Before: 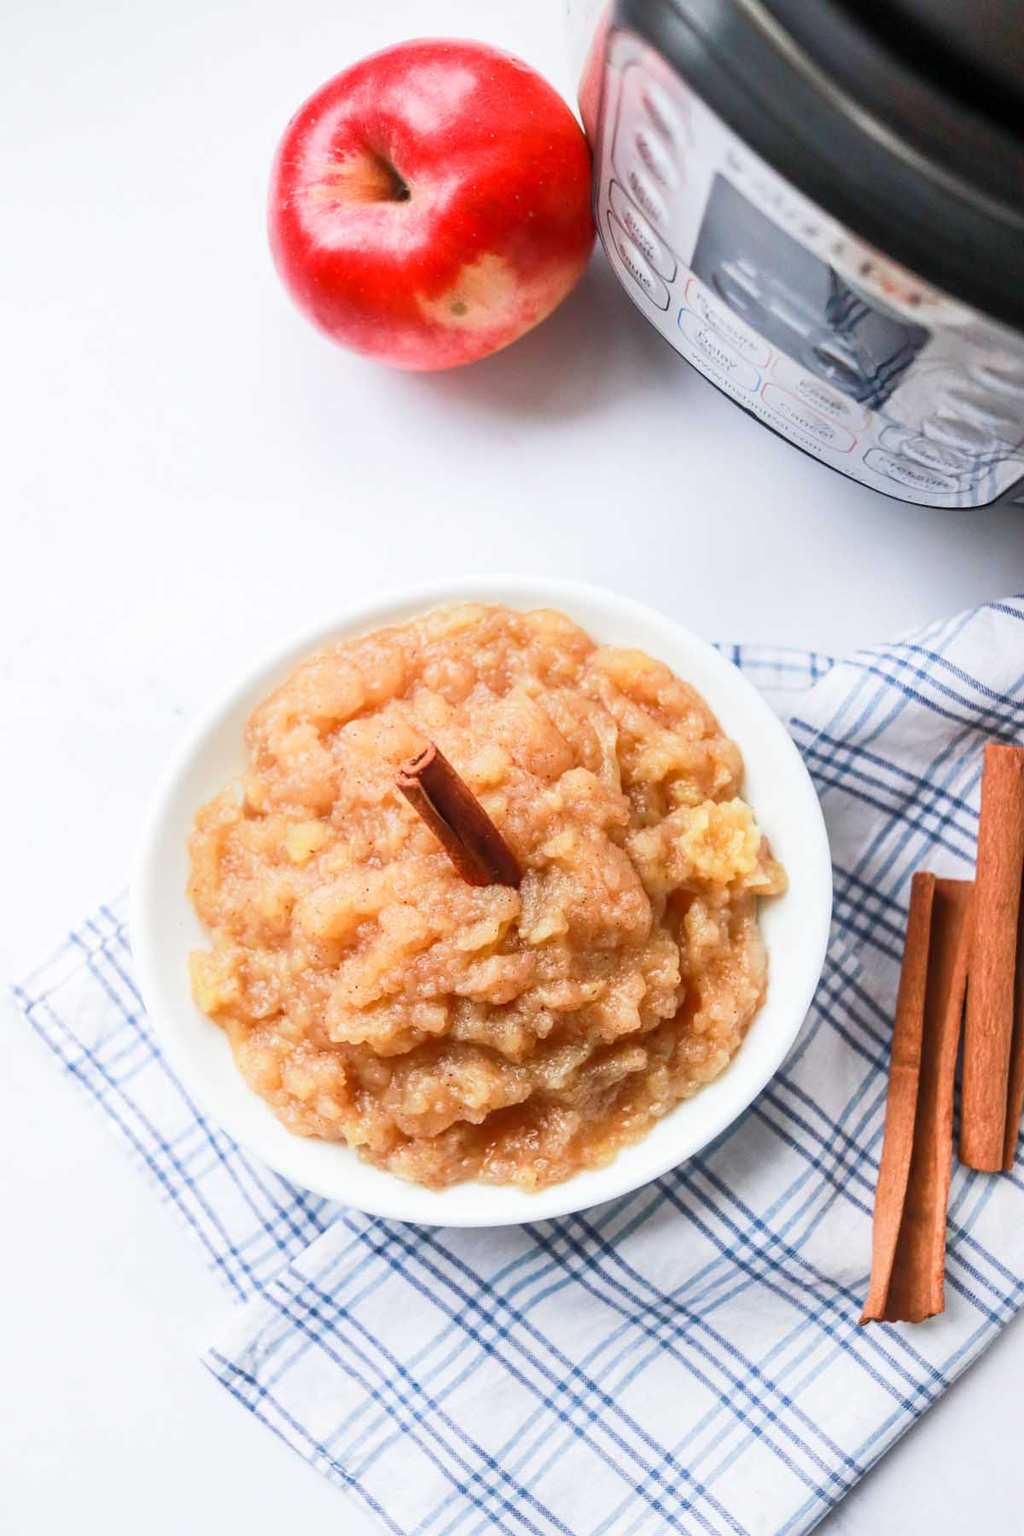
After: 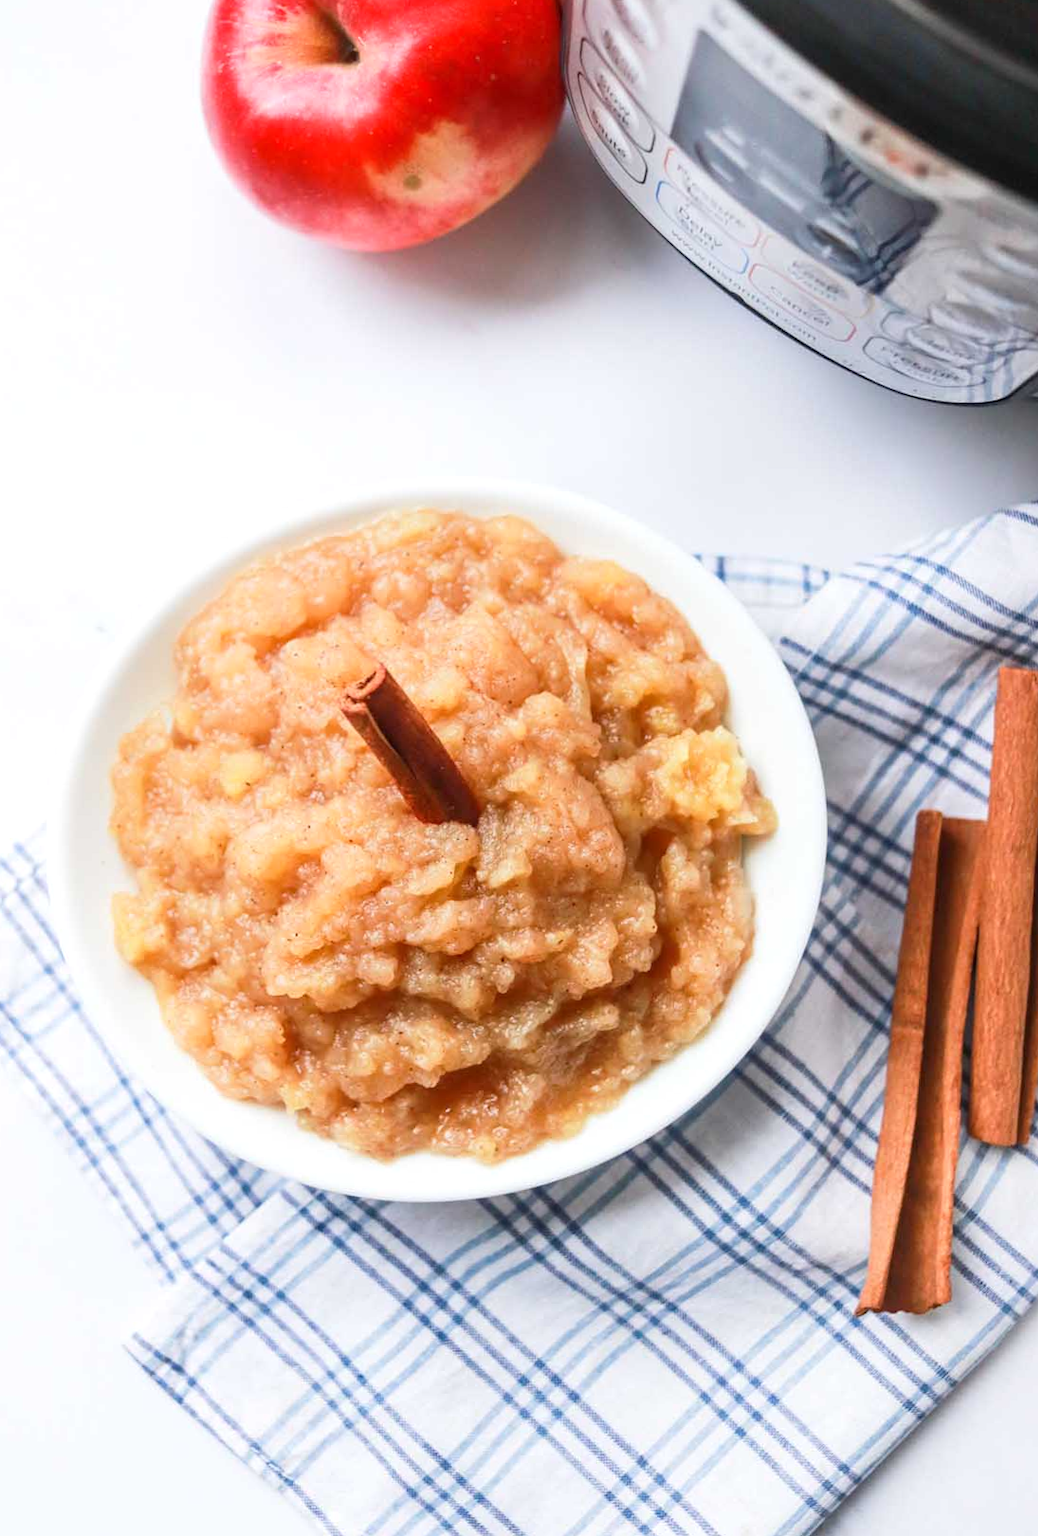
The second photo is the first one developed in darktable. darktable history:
exposure: exposure 0.081 EV, compensate highlight preservation false
crop and rotate: left 8.262%, top 9.226%
rotate and perspective: rotation 0.192°, lens shift (horizontal) -0.015, crop left 0.005, crop right 0.996, crop top 0.006, crop bottom 0.99
